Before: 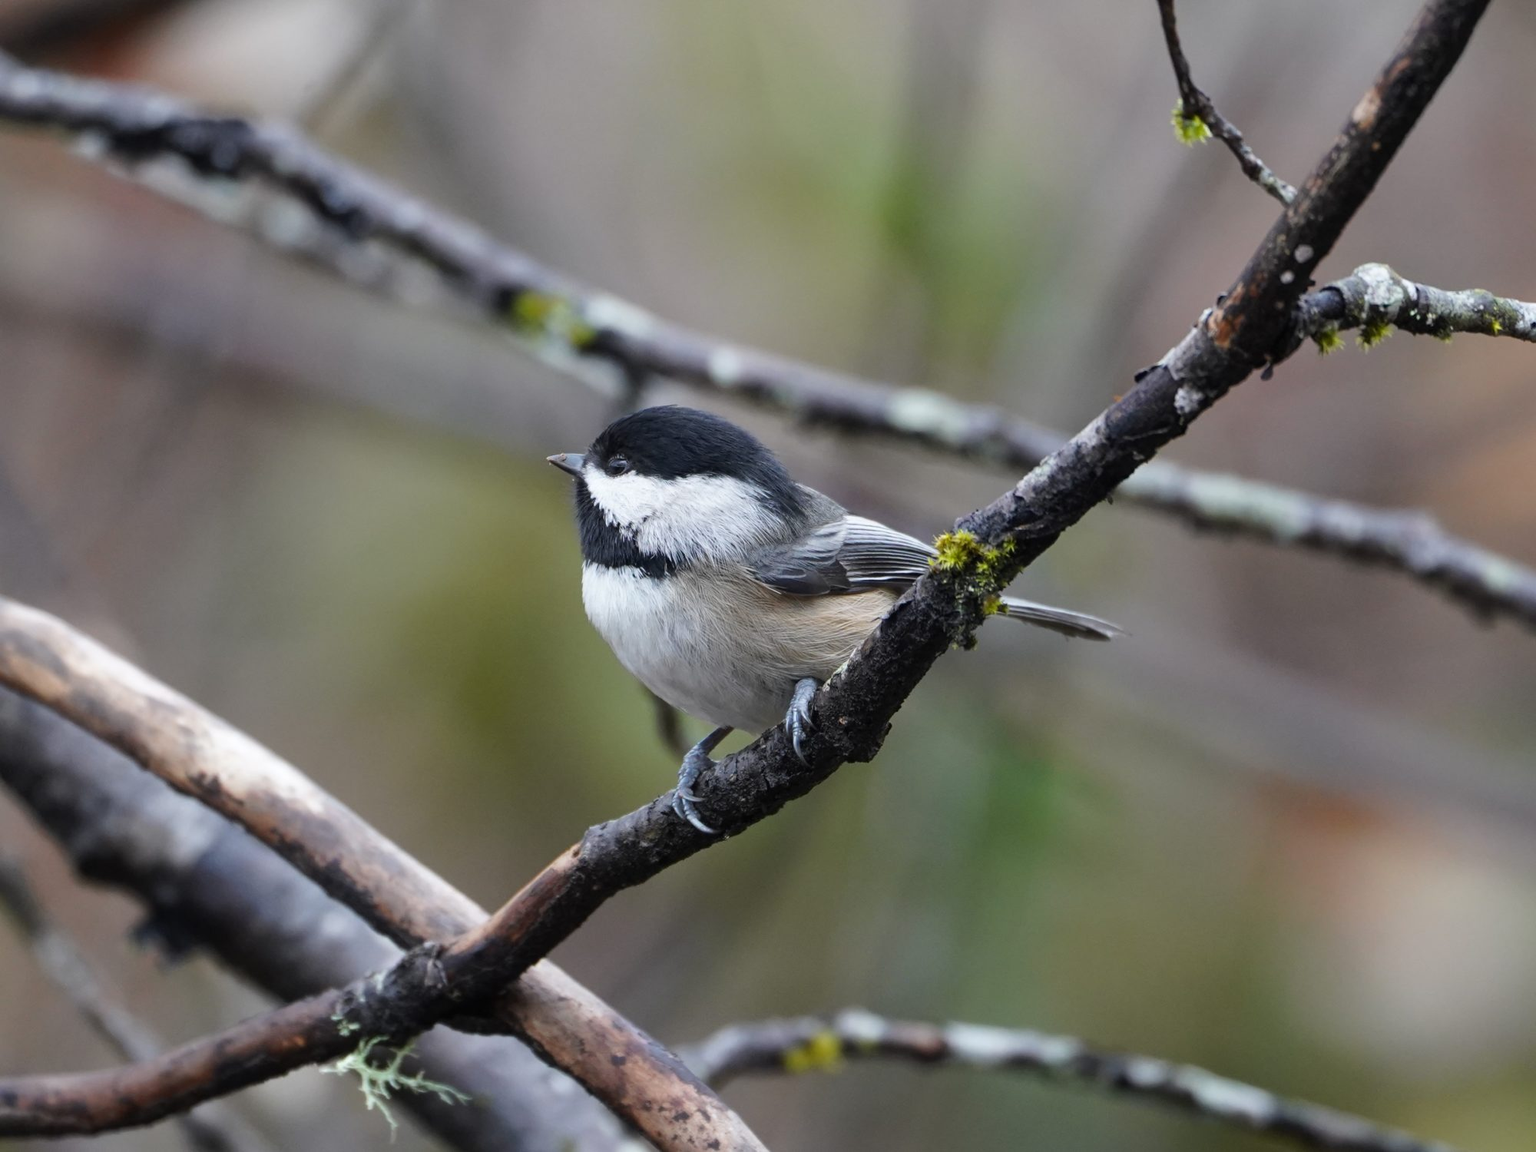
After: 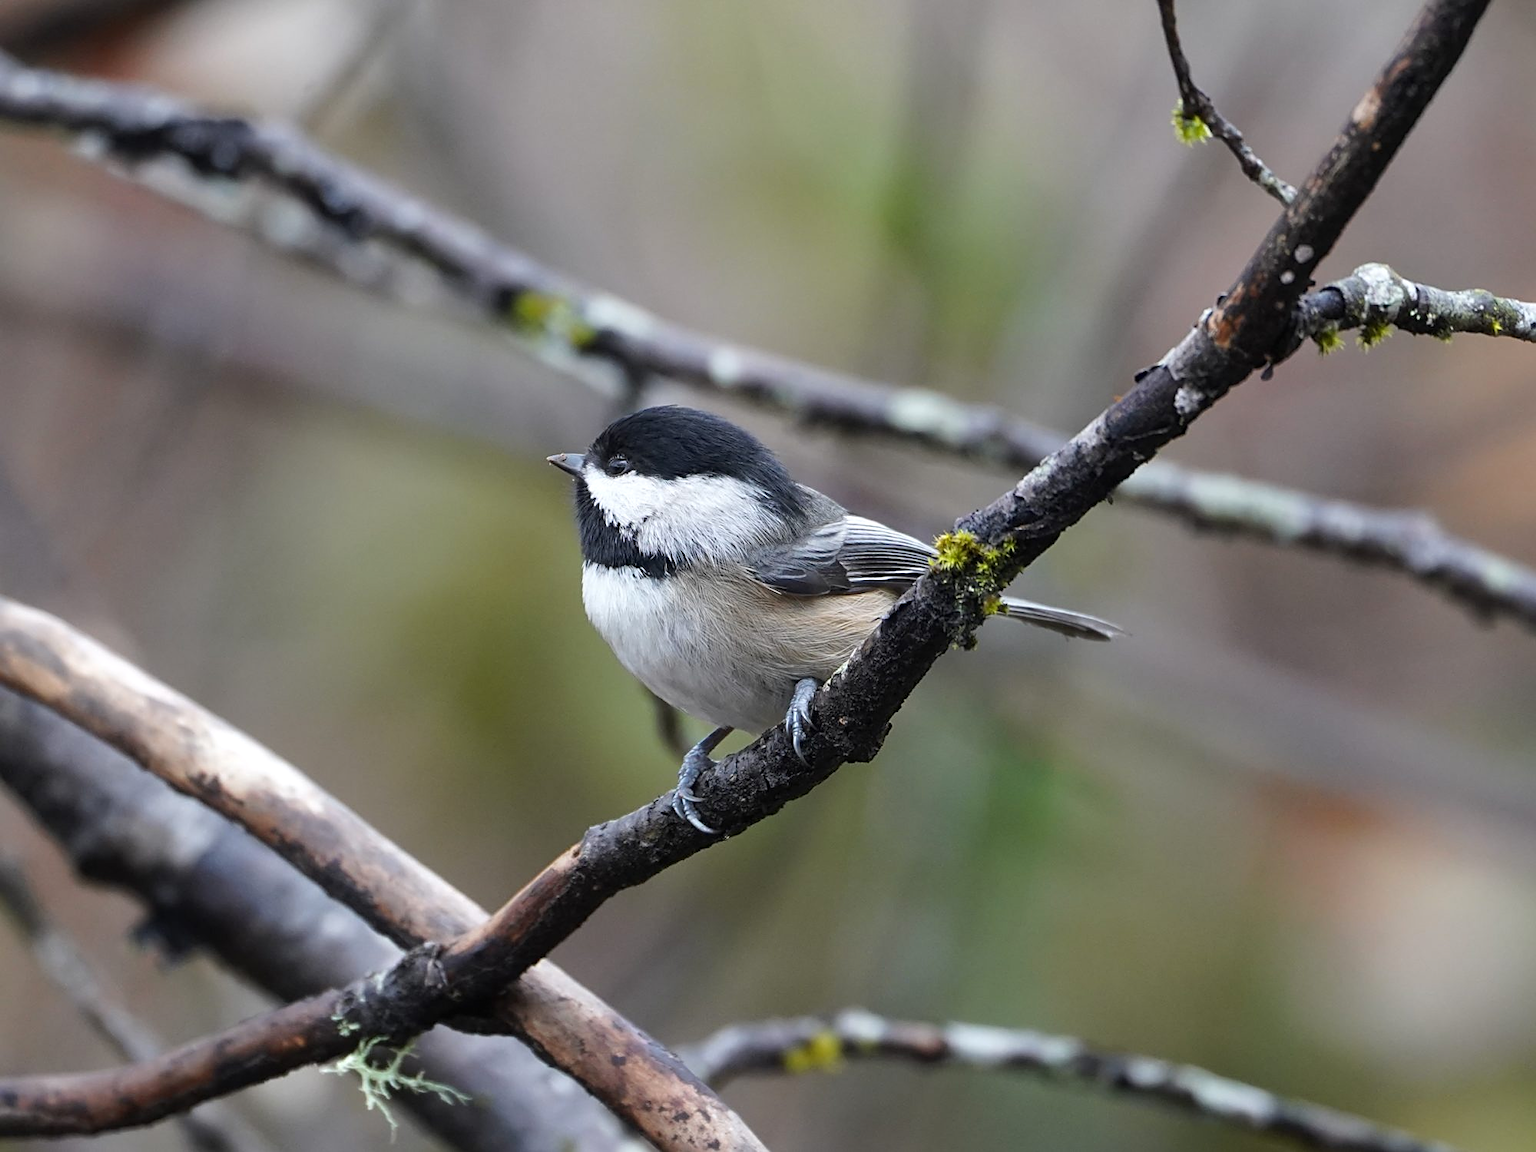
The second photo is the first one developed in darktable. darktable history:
exposure: exposure 0.128 EV, compensate highlight preservation false
sharpen: on, module defaults
